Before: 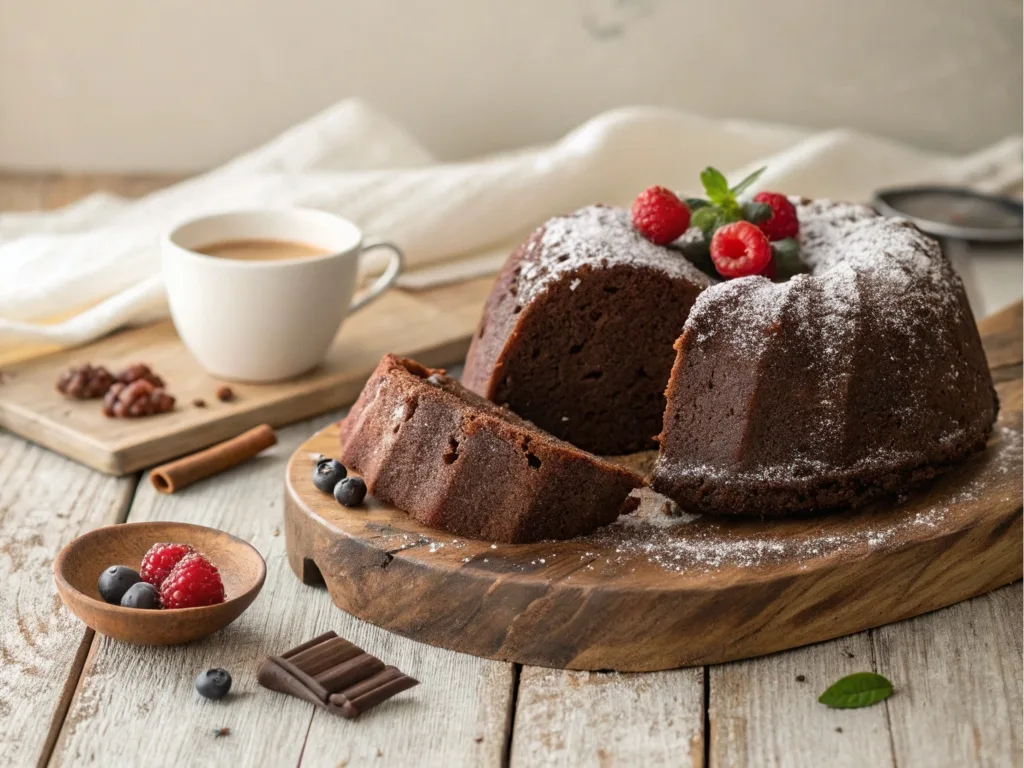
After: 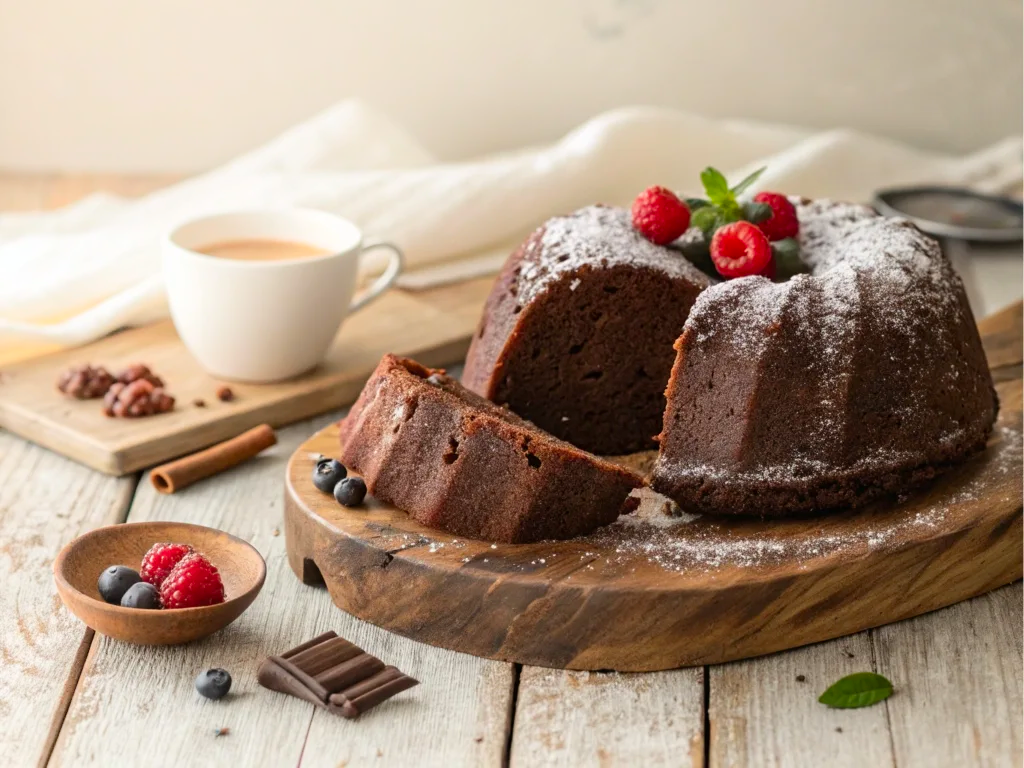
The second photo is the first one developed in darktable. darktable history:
contrast brightness saturation: saturation 0.185
shadows and highlights: highlights 69.97, soften with gaussian
